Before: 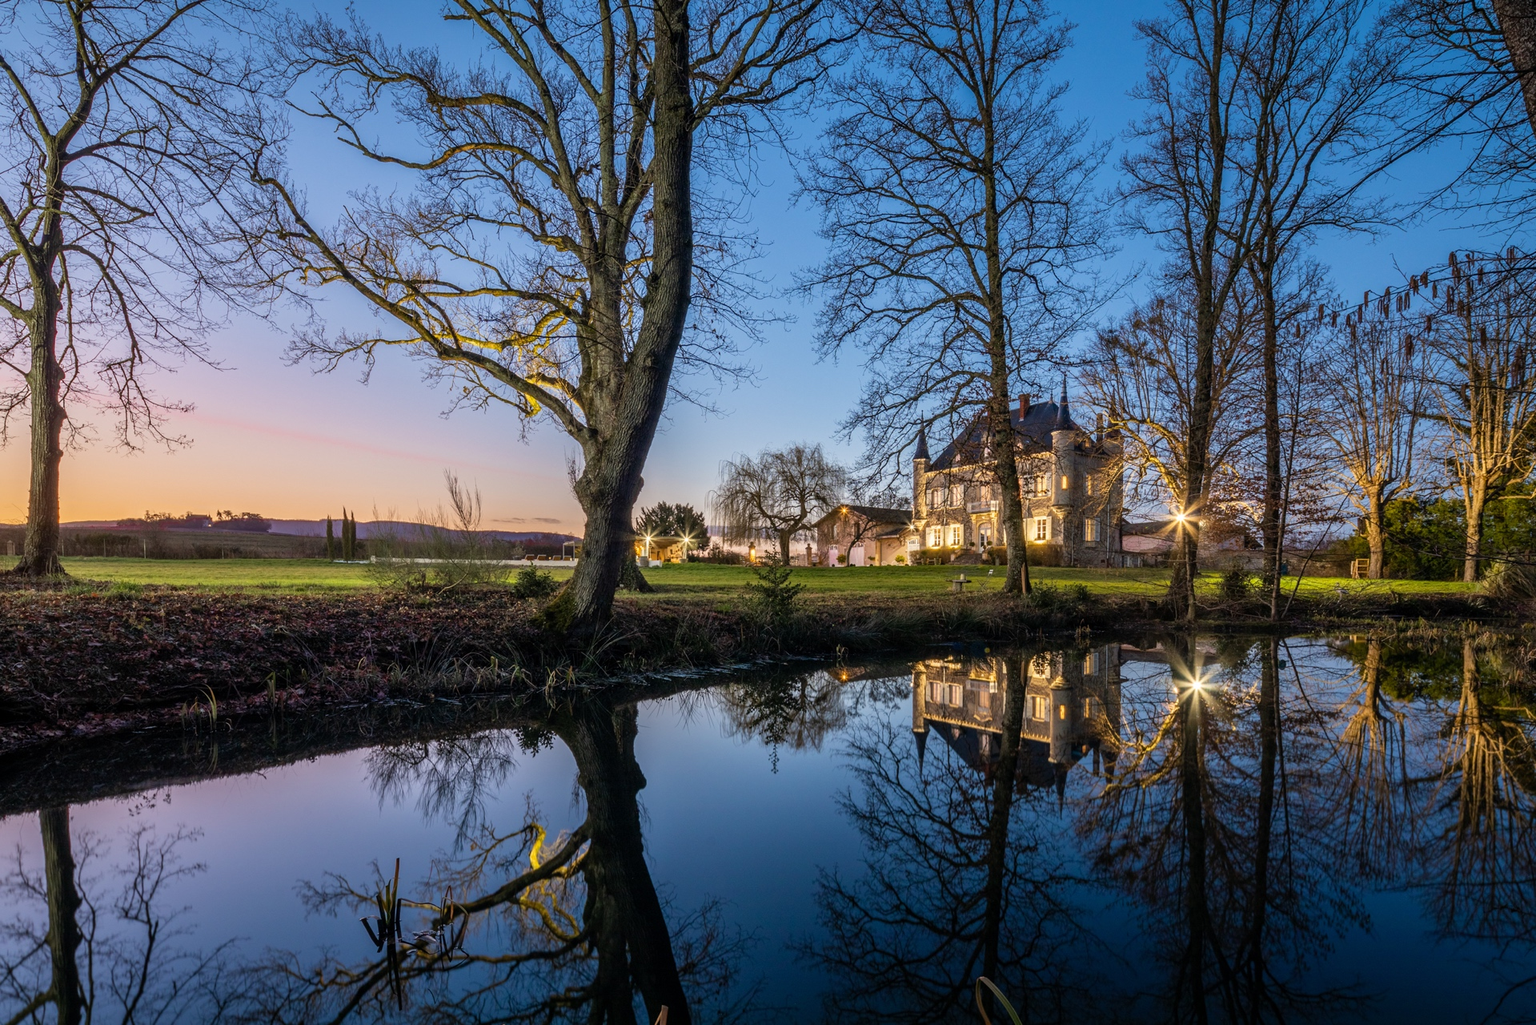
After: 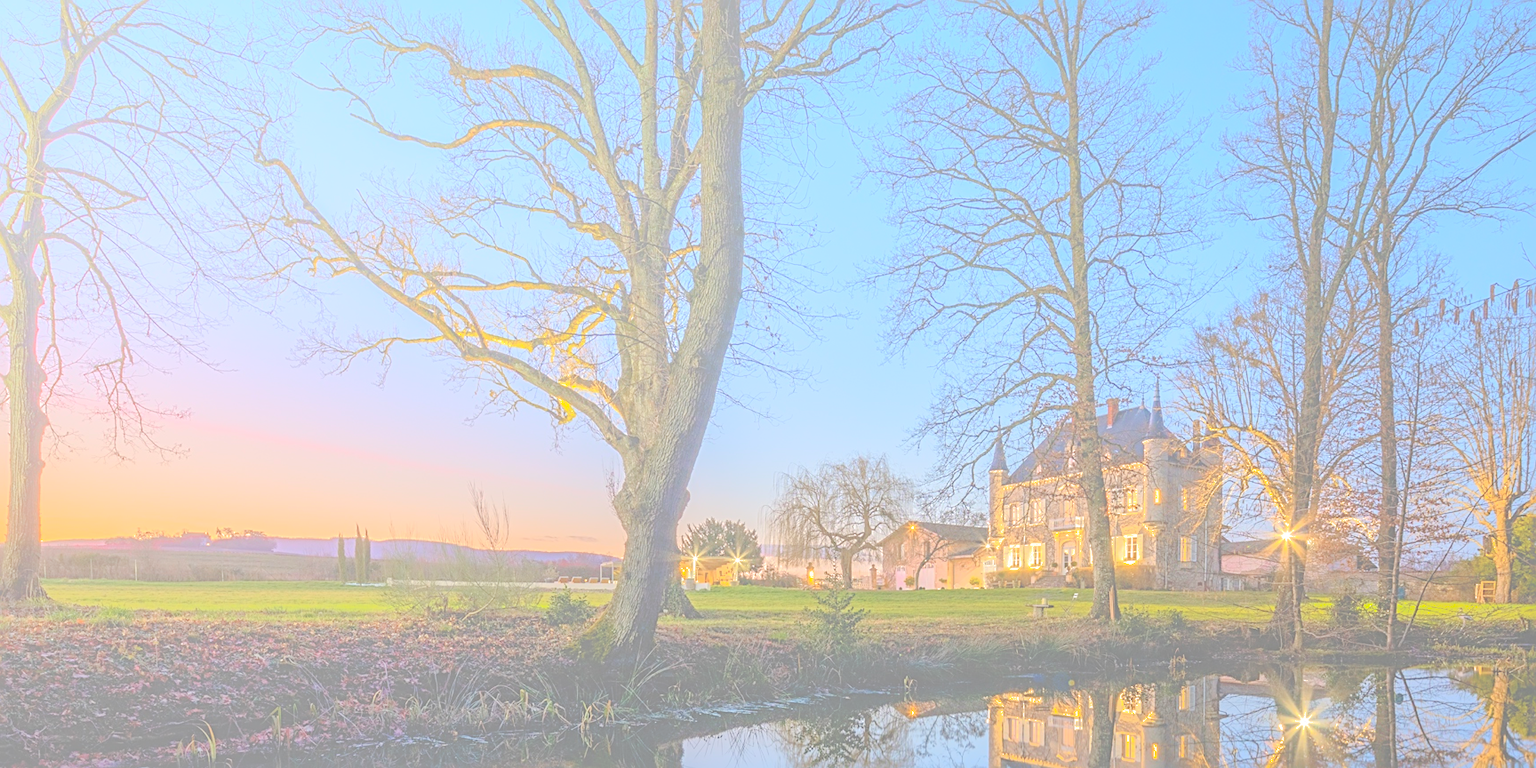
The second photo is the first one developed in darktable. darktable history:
shadows and highlights: shadows 38.43, highlights -74.54
crop: left 1.509%, top 3.452%, right 7.696%, bottom 28.452%
bloom: size 70%, threshold 25%, strength 70%
sharpen: radius 2.531, amount 0.628
